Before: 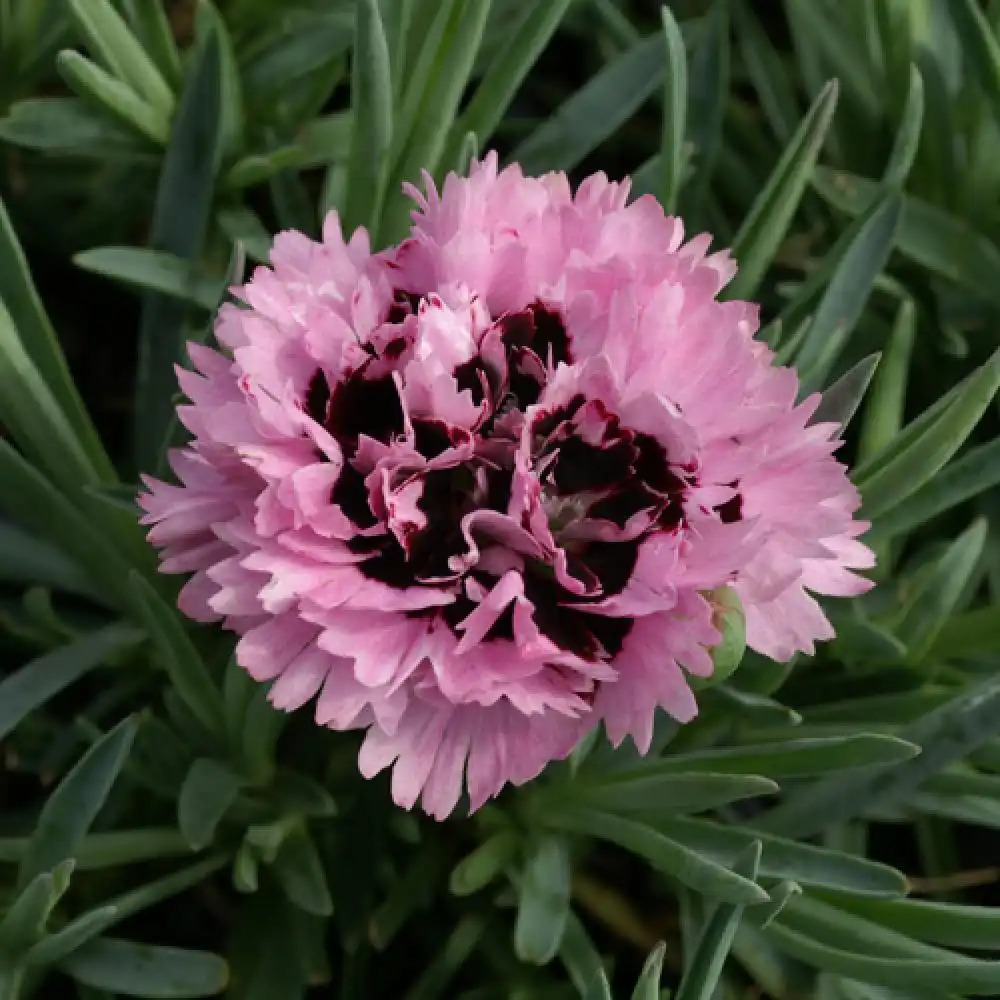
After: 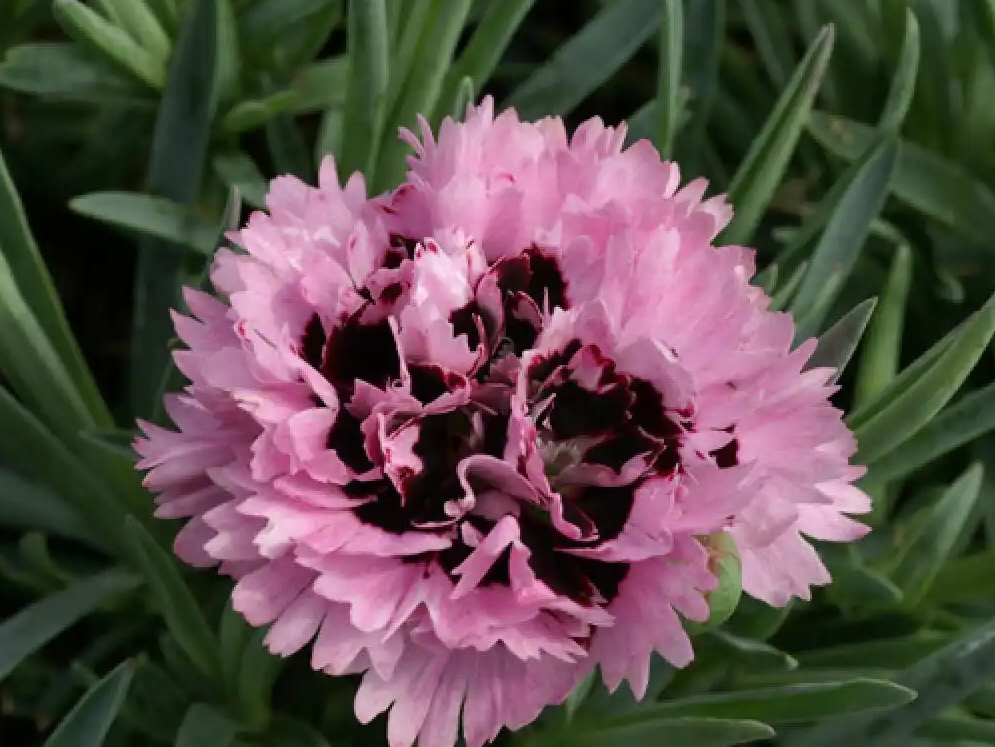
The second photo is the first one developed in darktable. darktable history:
crop: left 0.406%, top 5.507%, bottom 19.766%
